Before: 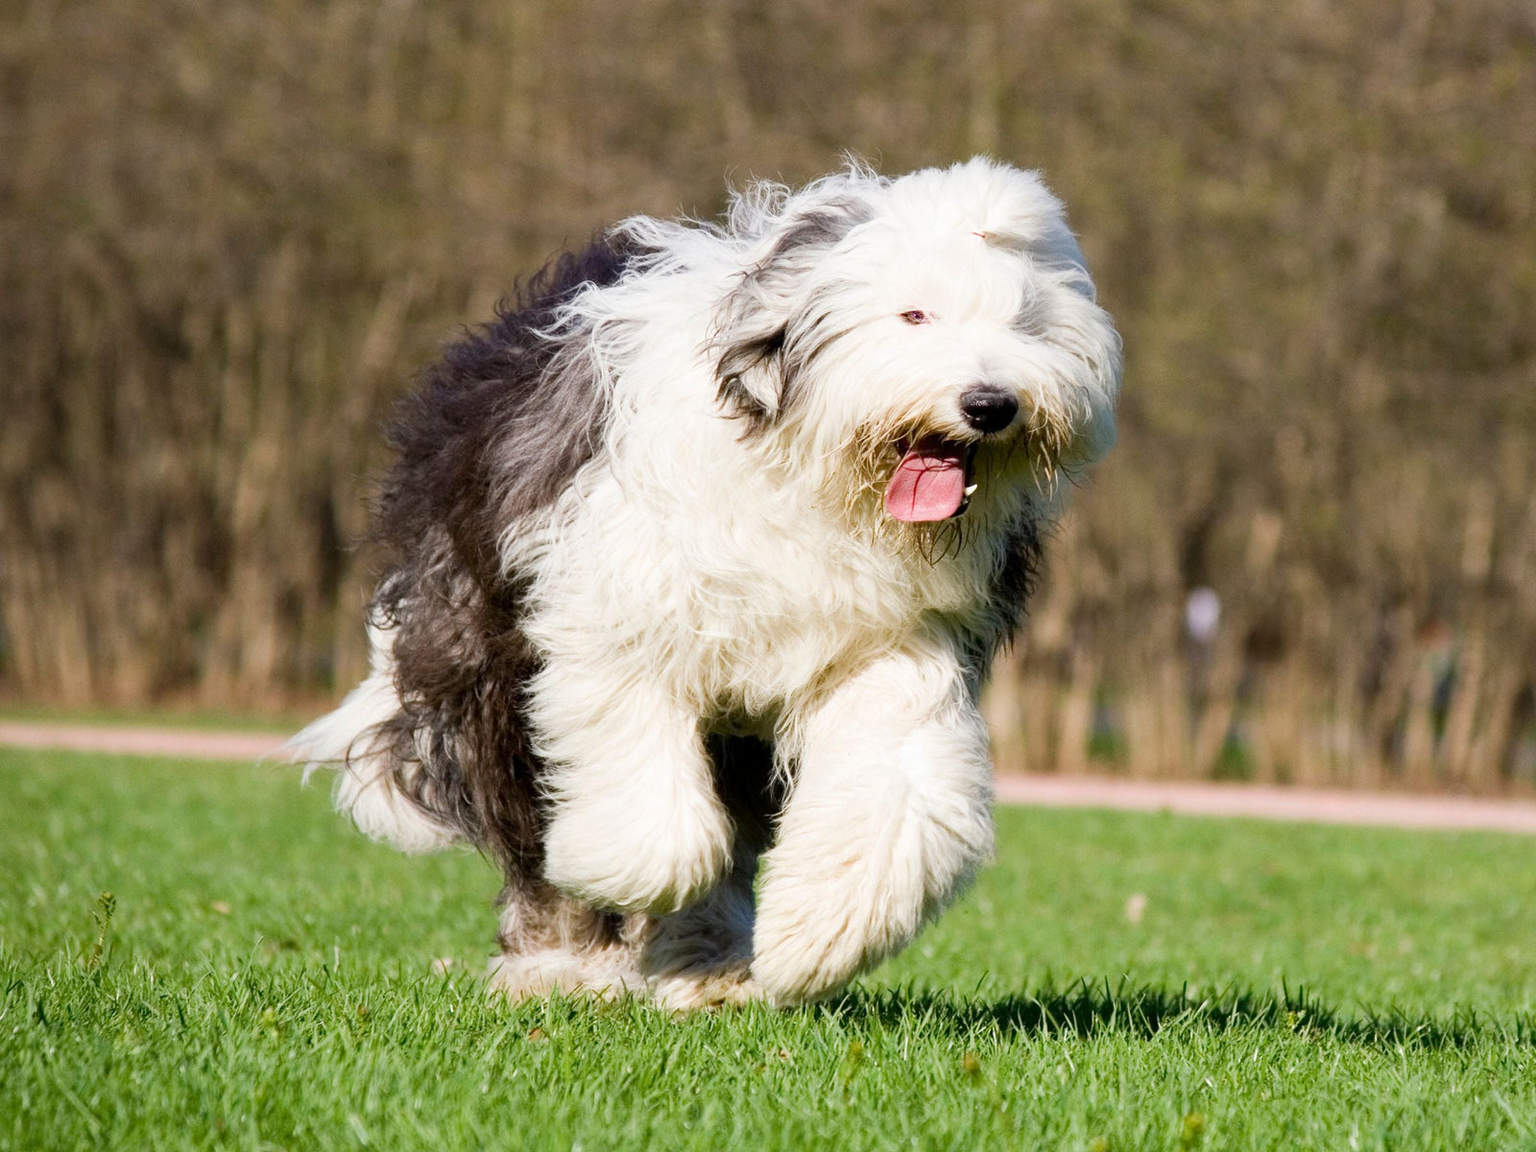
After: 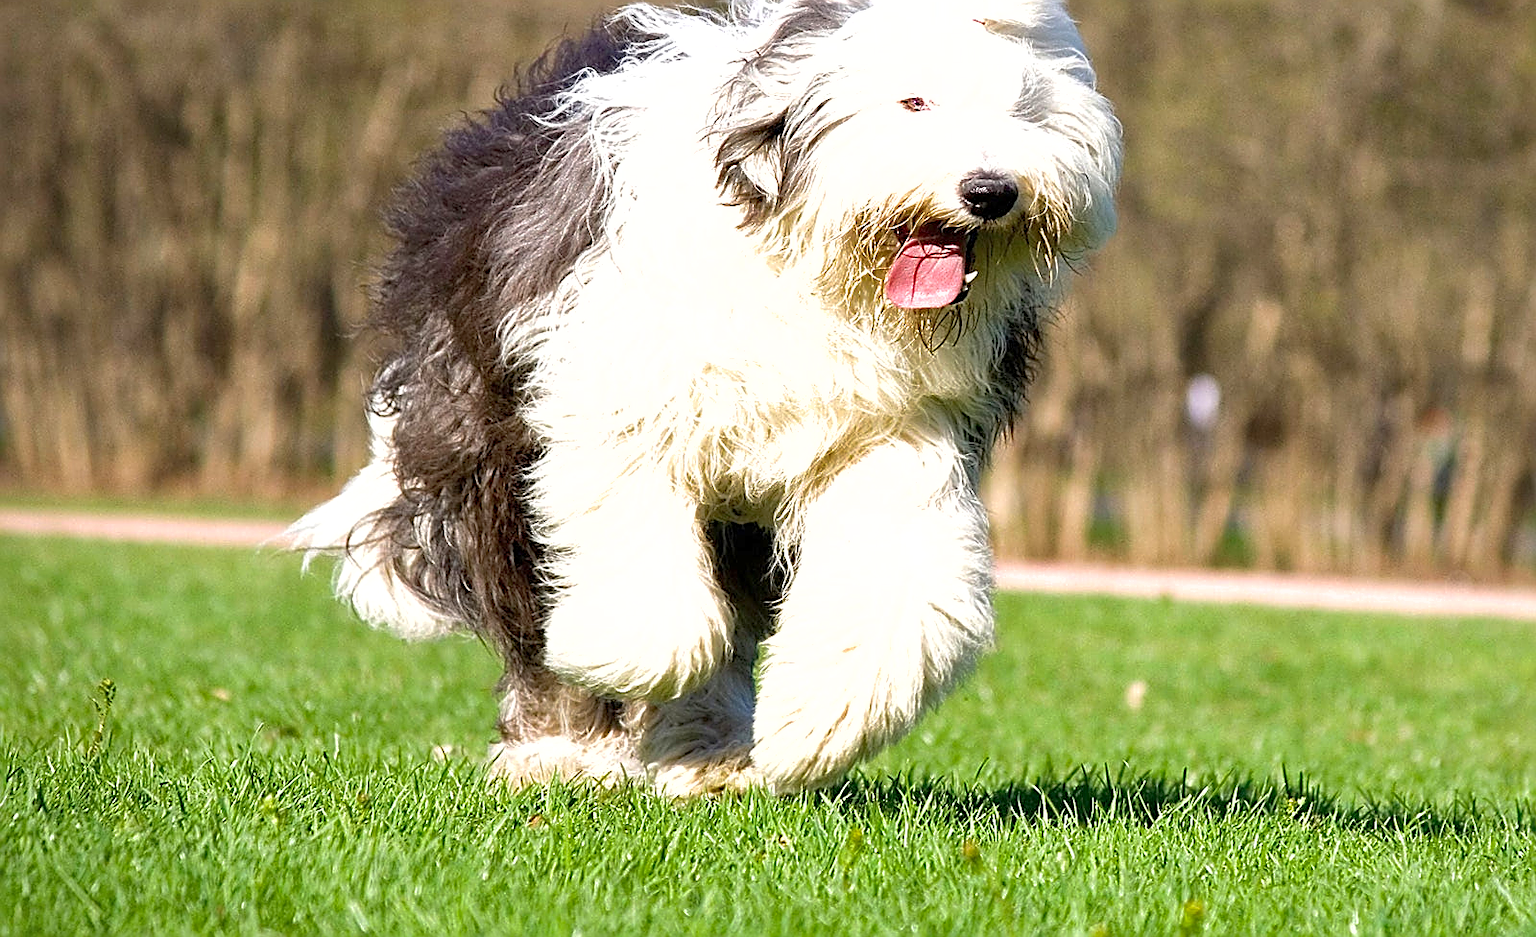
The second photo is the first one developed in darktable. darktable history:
shadows and highlights: on, module defaults
sharpen: radius 1.685, amount 1.294
crop and rotate: top 18.507%
exposure: exposure 0.6 EV, compensate highlight preservation false
